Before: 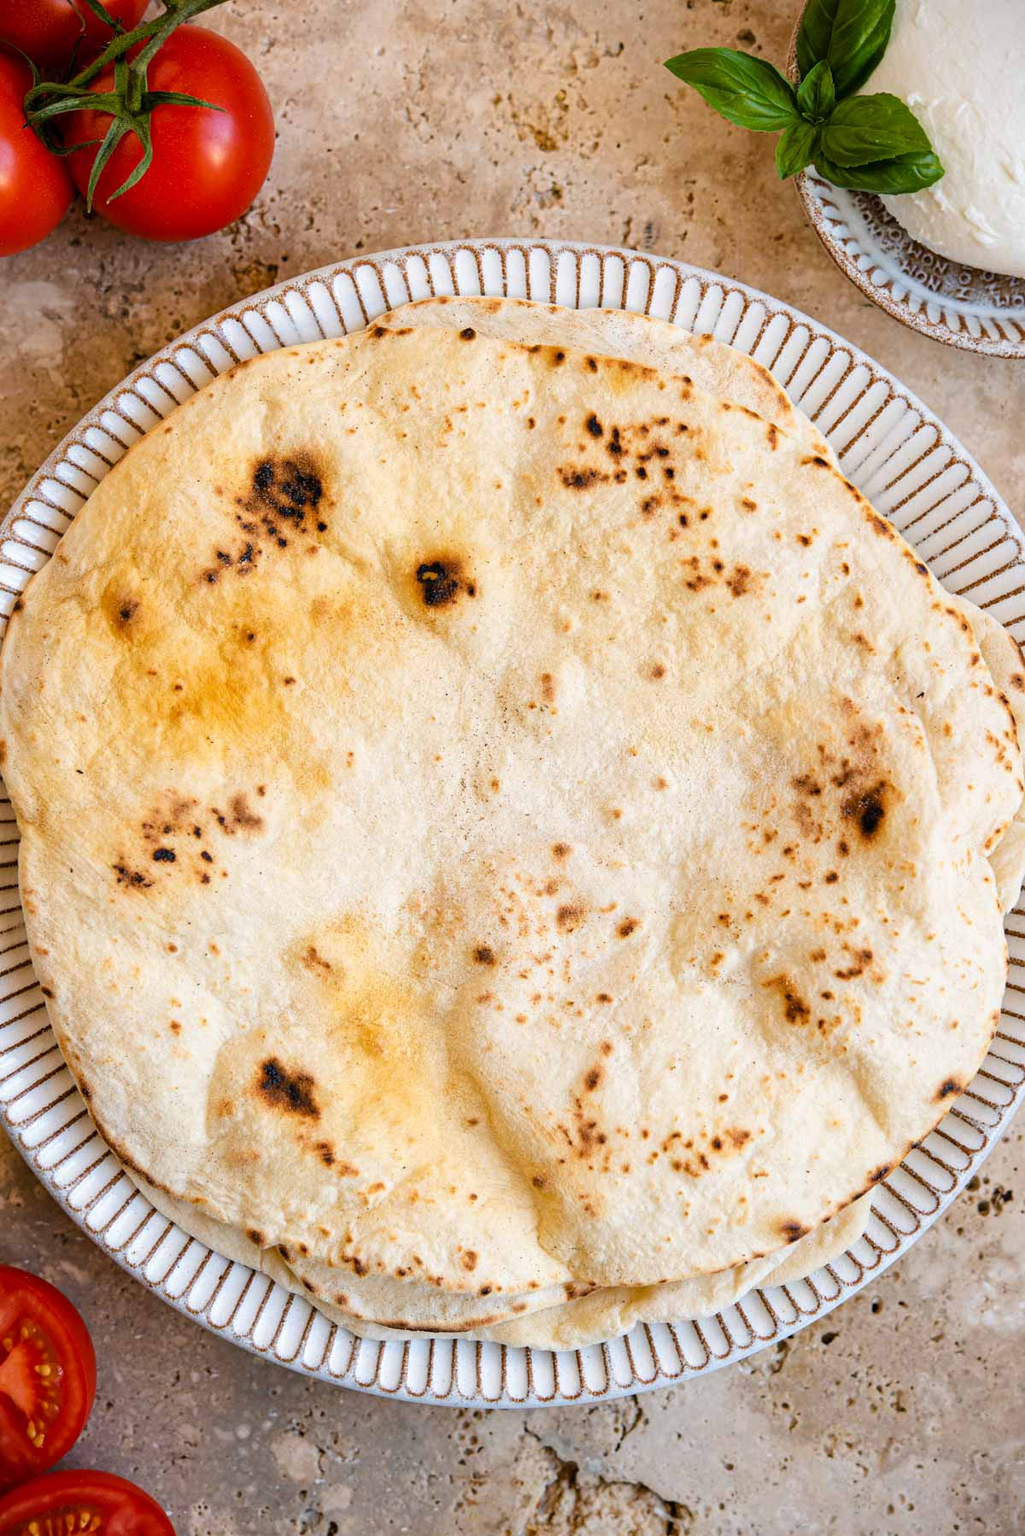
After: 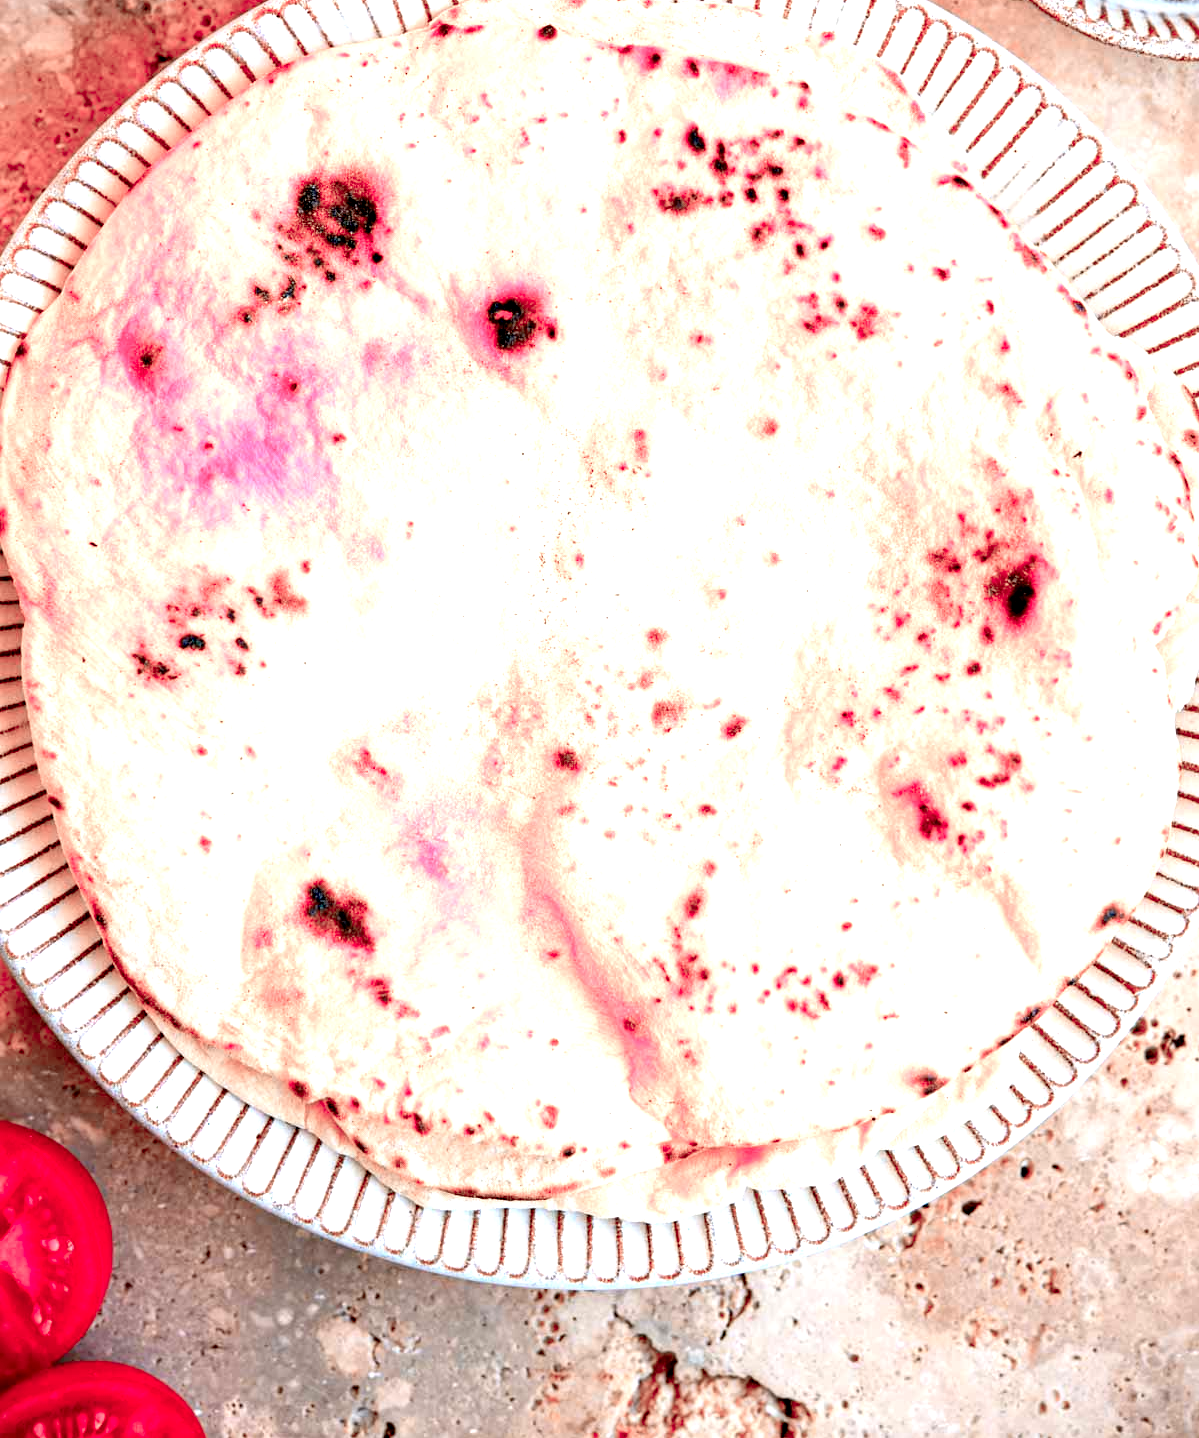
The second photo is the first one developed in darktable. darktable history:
color zones: curves: ch2 [(0, 0.488) (0.143, 0.417) (0.286, 0.212) (0.429, 0.179) (0.571, 0.154) (0.714, 0.415) (0.857, 0.495) (1, 0.488)]
exposure: black level correction 0.01, exposure 1 EV, compensate highlight preservation false
crop and rotate: top 19.998%
